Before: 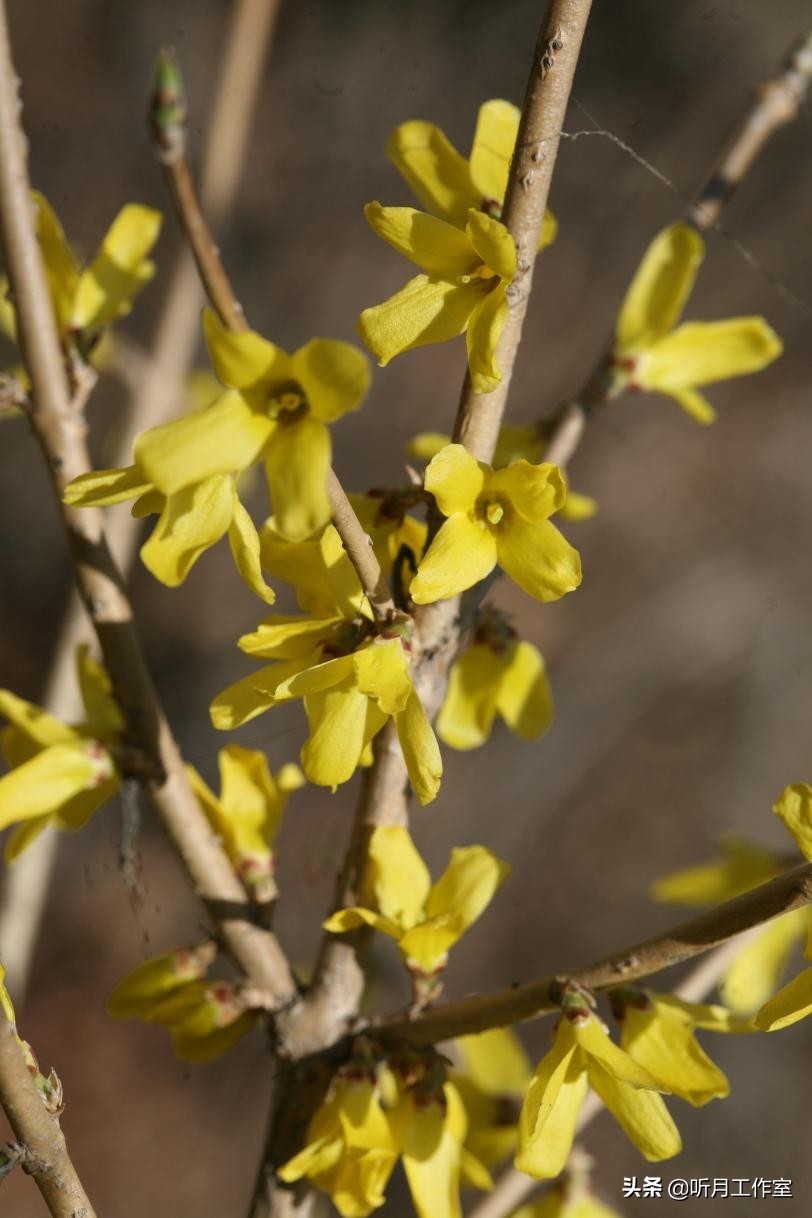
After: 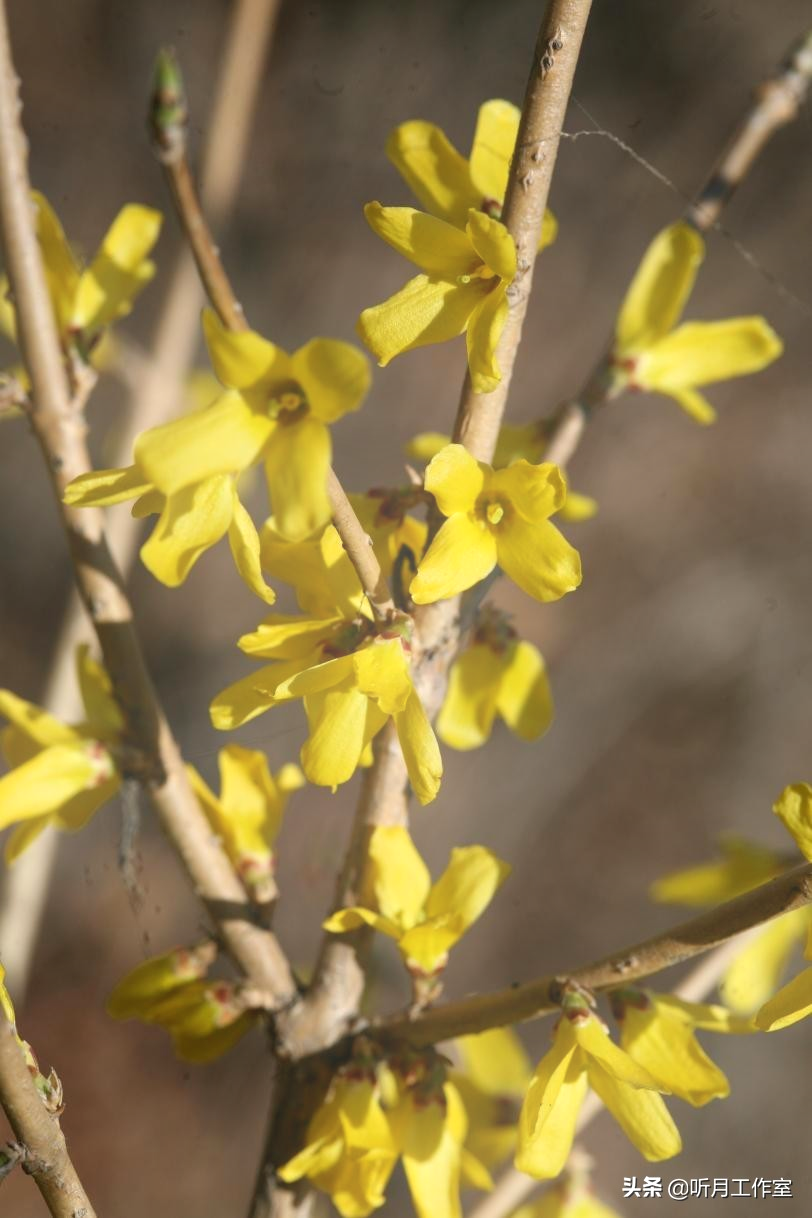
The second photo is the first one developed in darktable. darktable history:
bloom: on, module defaults
exposure: exposure 0.207 EV, compensate highlight preservation false
